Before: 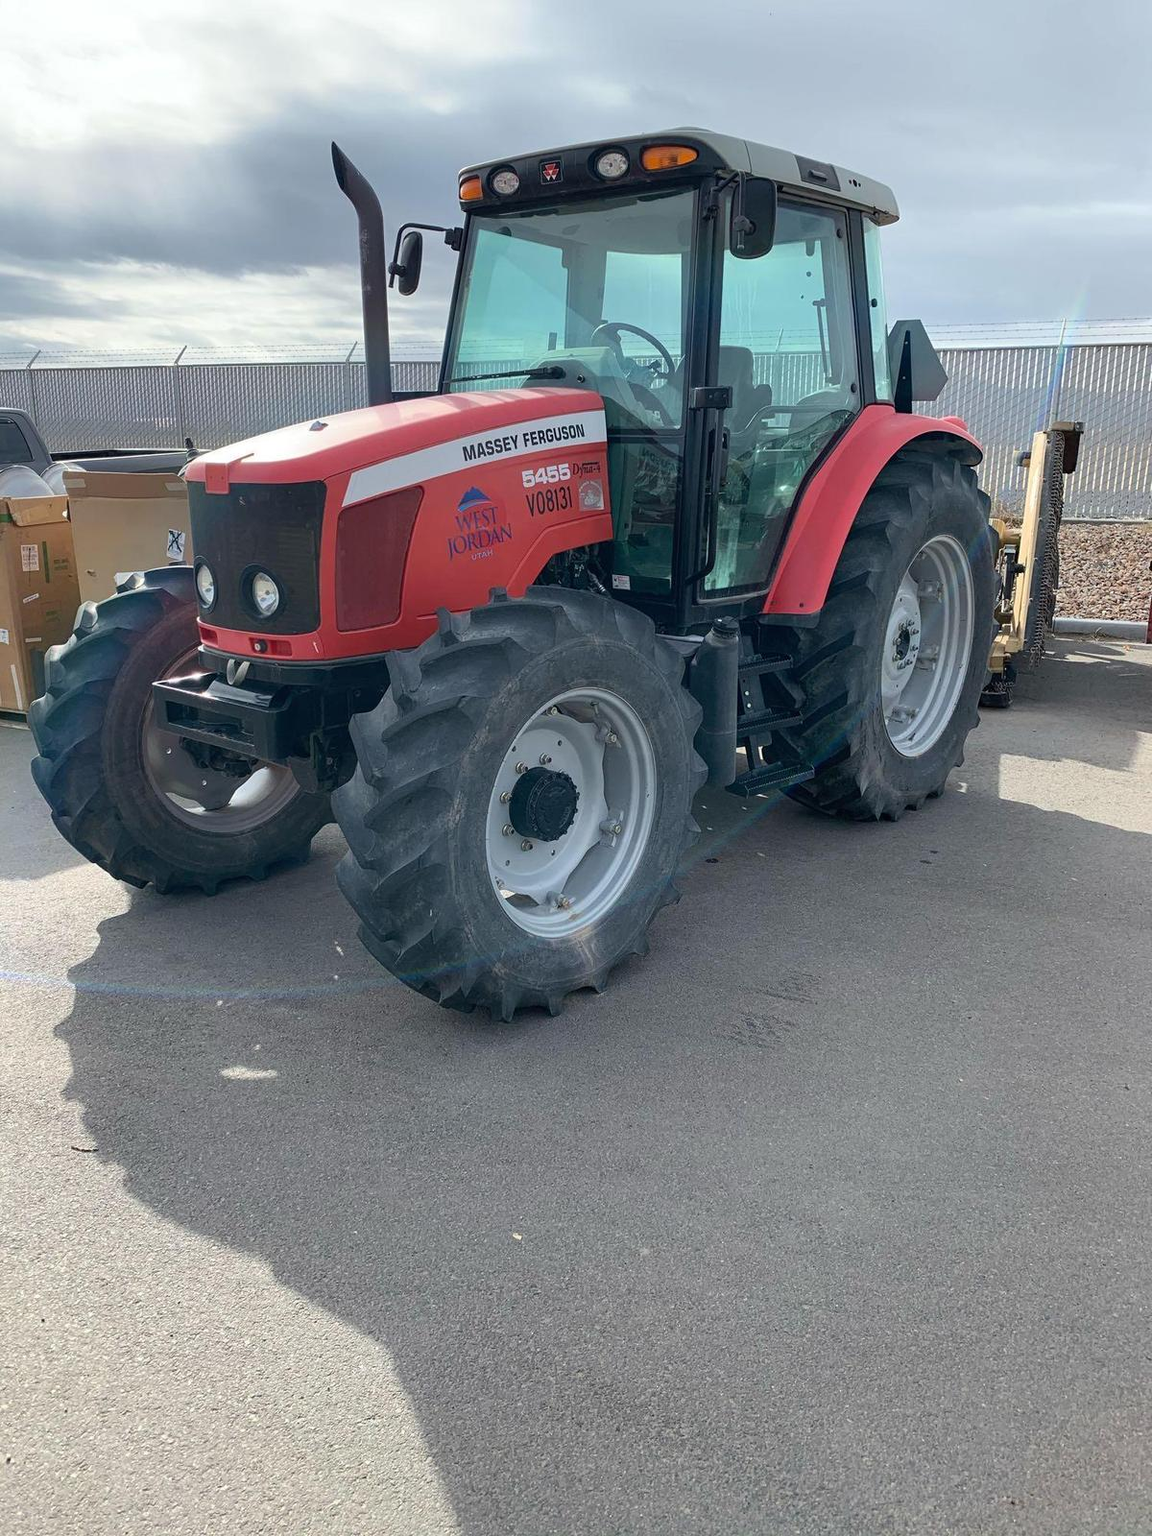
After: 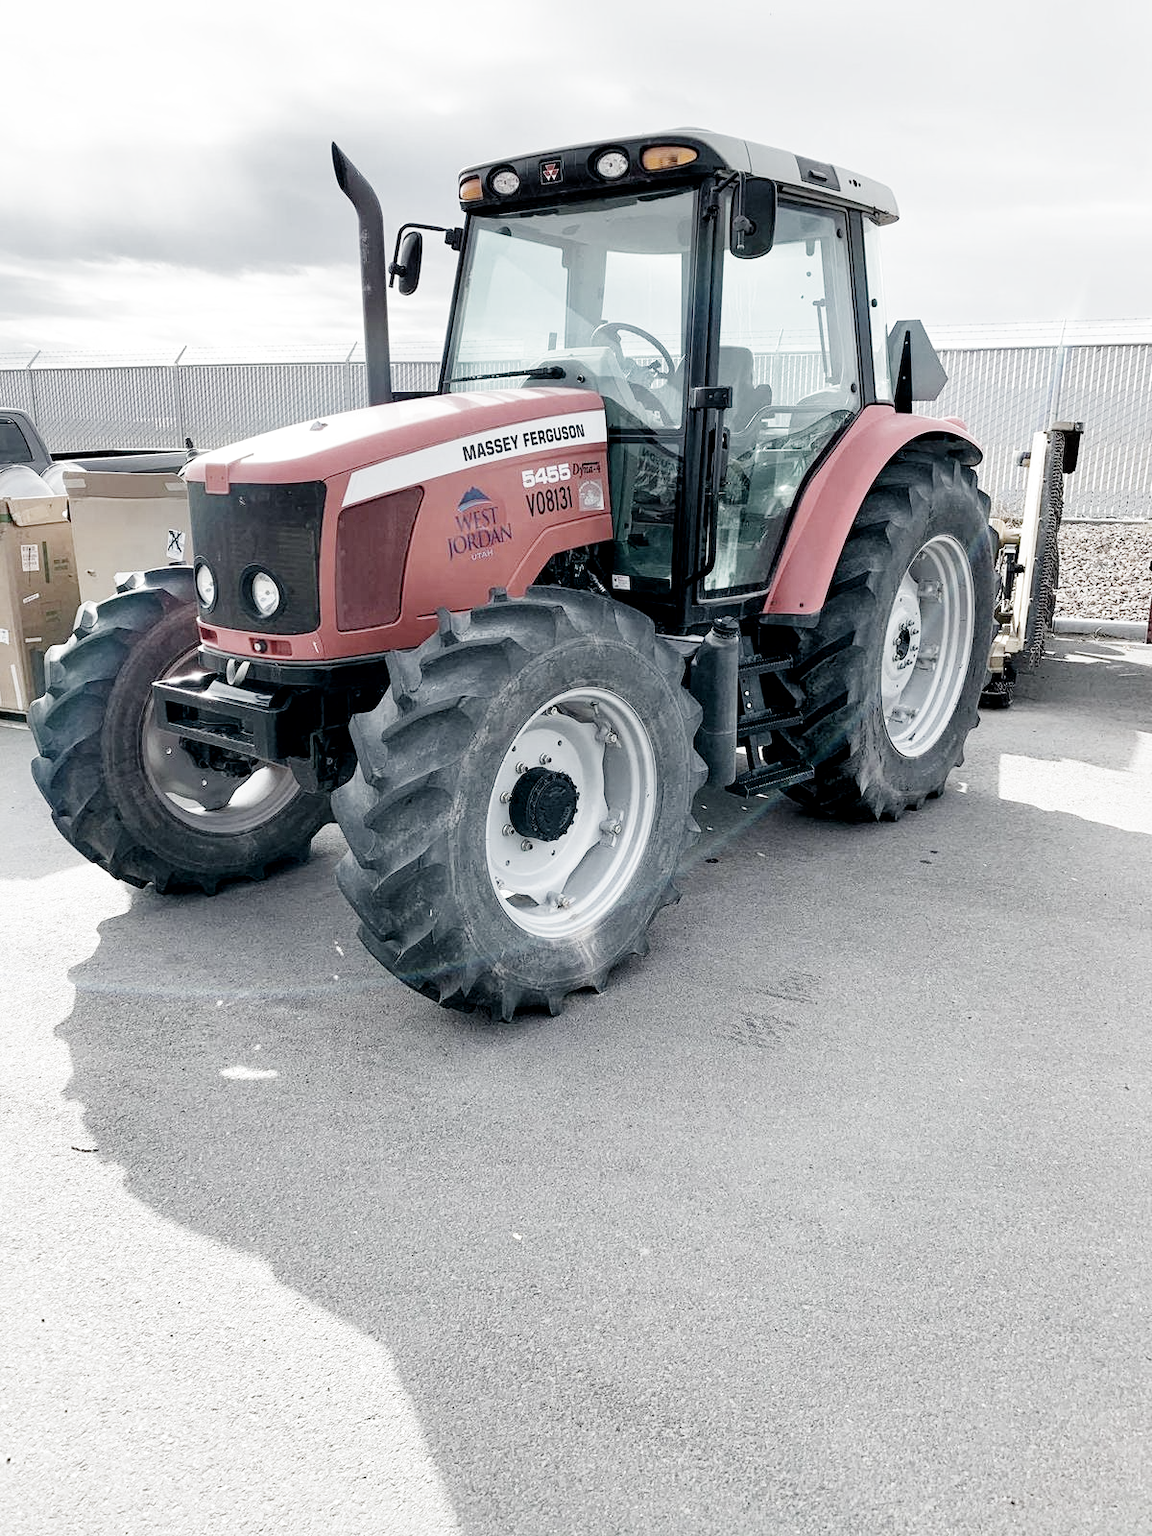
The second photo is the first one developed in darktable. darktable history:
filmic rgb: black relative exposure -5.01 EV, white relative exposure 3.97 EV, hardness 2.89, contrast 1.299, highlights saturation mix -30.75%, preserve chrominance no, color science v4 (2020), contrast in shadows soft, contrast in highlights soft
local contrast: mode bilateral grid, contrast 20, coarseness 50, detail 119%, midtone range 0.2
exposure: exposure 1.201 EV, compensate highlight preservation false
